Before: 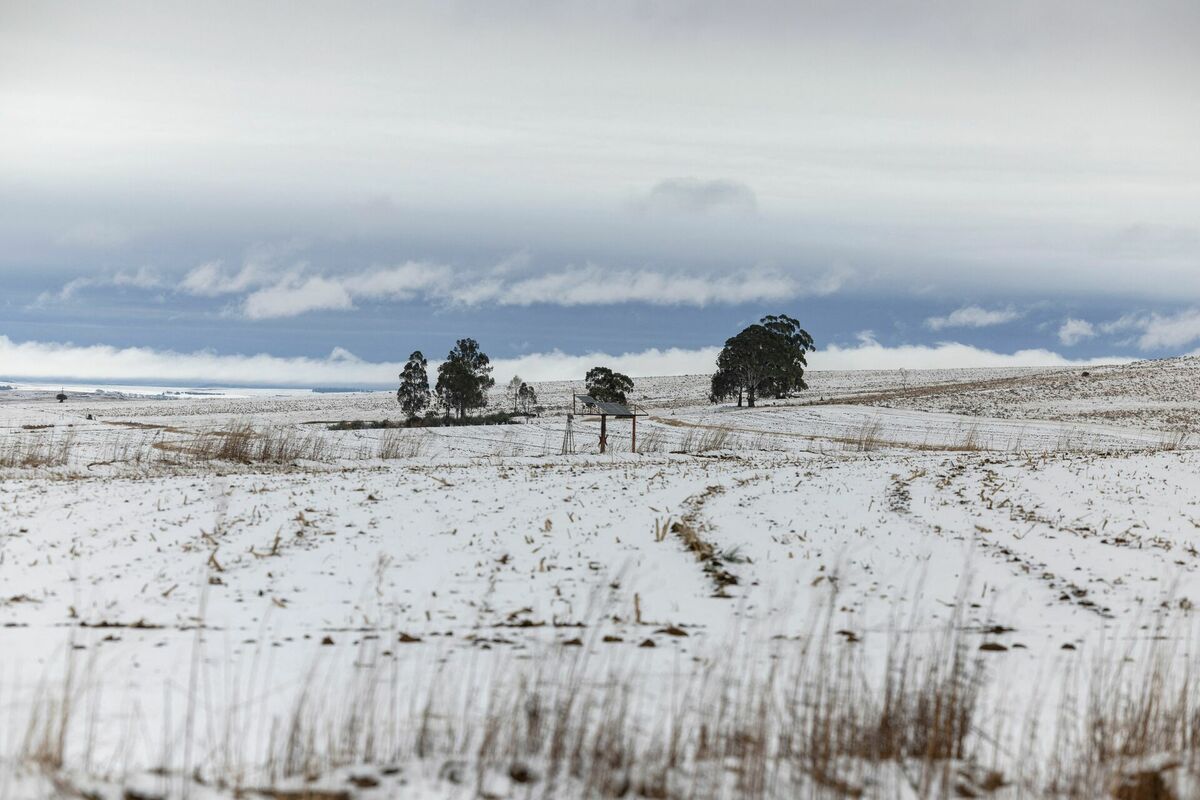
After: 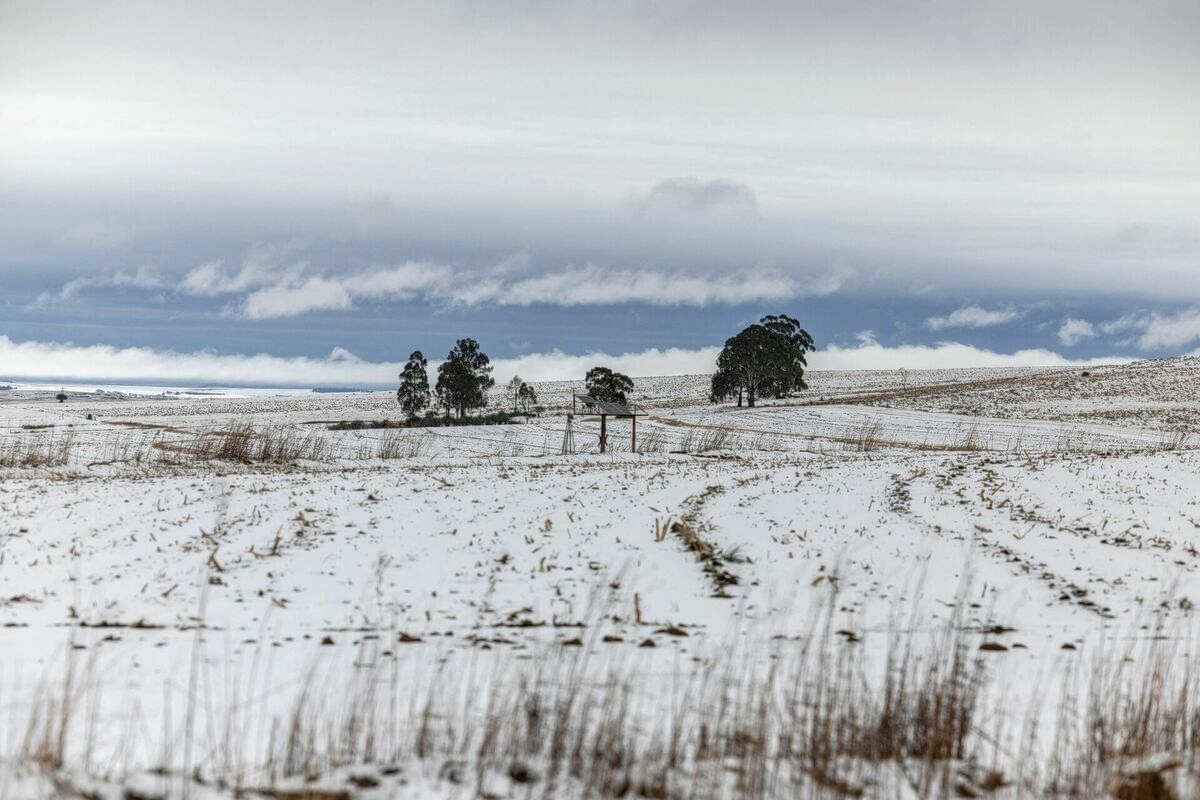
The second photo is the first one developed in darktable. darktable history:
local contrast: on, module defaults
contrast equalizer: y [[0.5 ×6], [0.5 ×6], [0.5, 0.5, 0.501, 0.545, 0.707, 0.863], [0 ×6], [0 ×6]]
